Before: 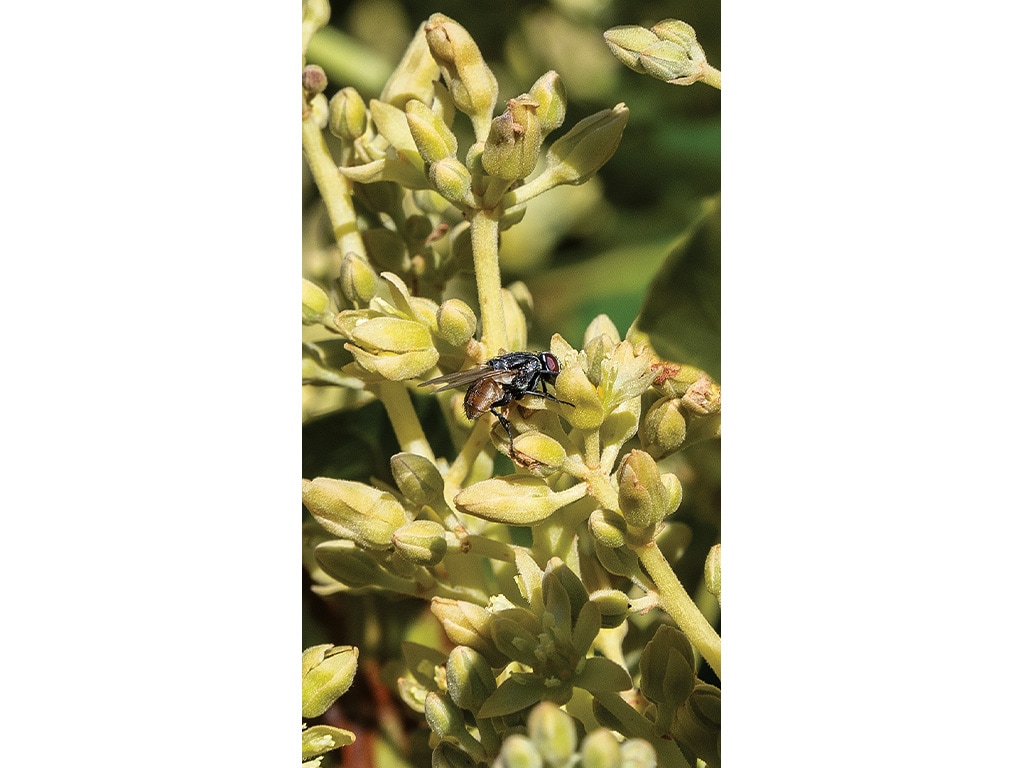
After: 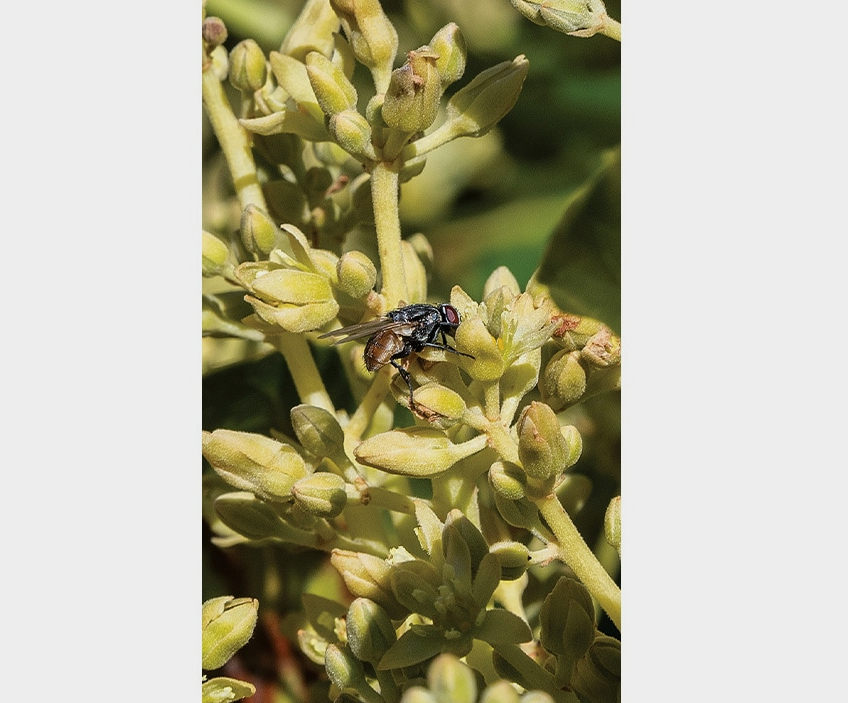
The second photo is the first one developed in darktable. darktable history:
exposure: exposure -0.242 EV, compensate highlight preservation false
crop: left 9.807%, top 6.259%, right 7.334%, bottom 2.177%
